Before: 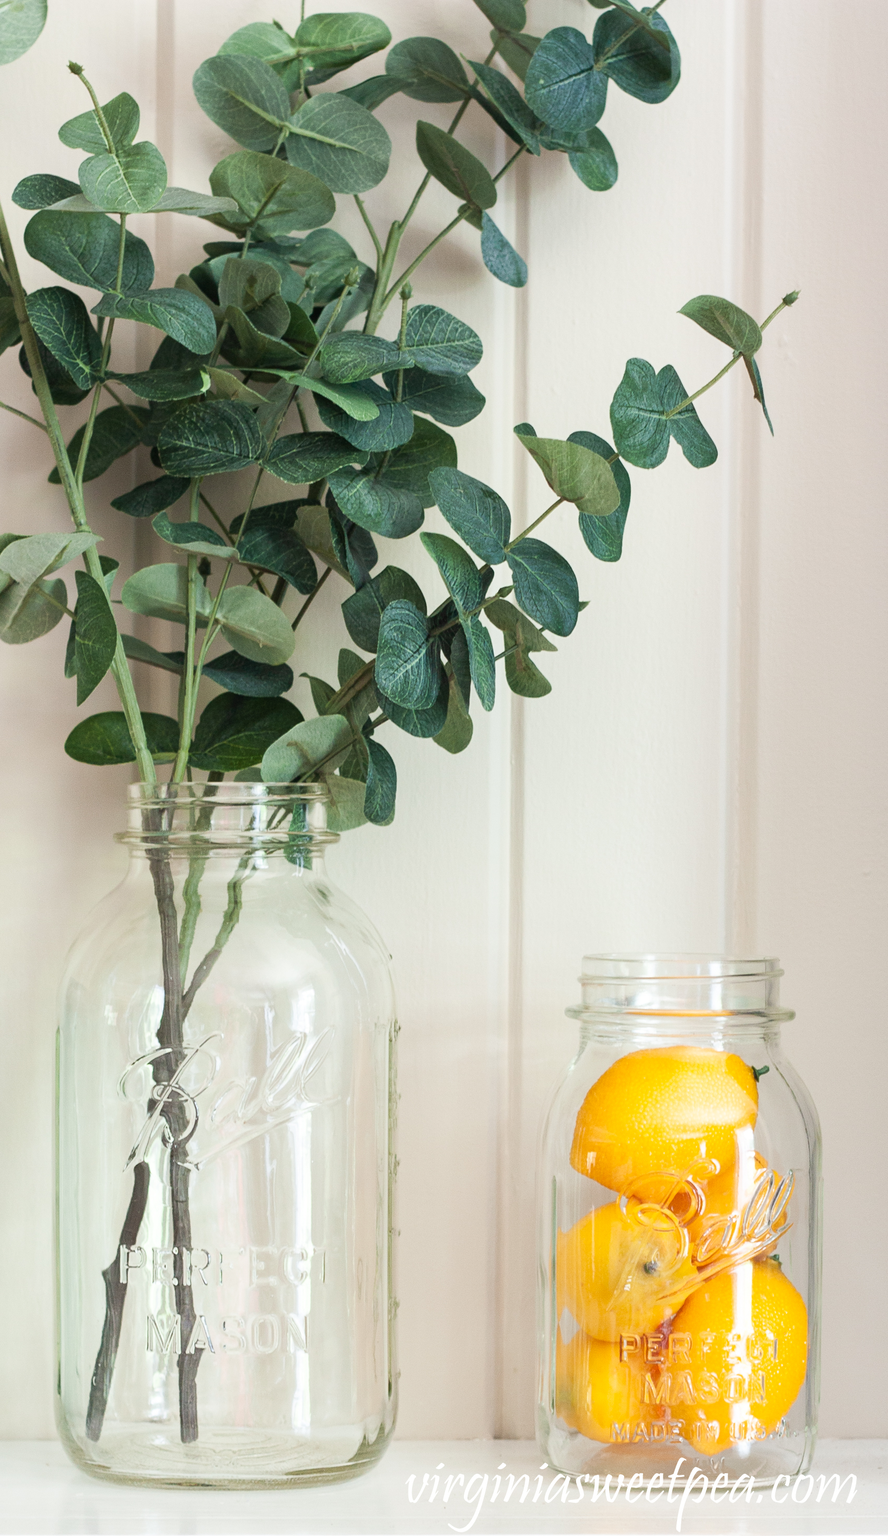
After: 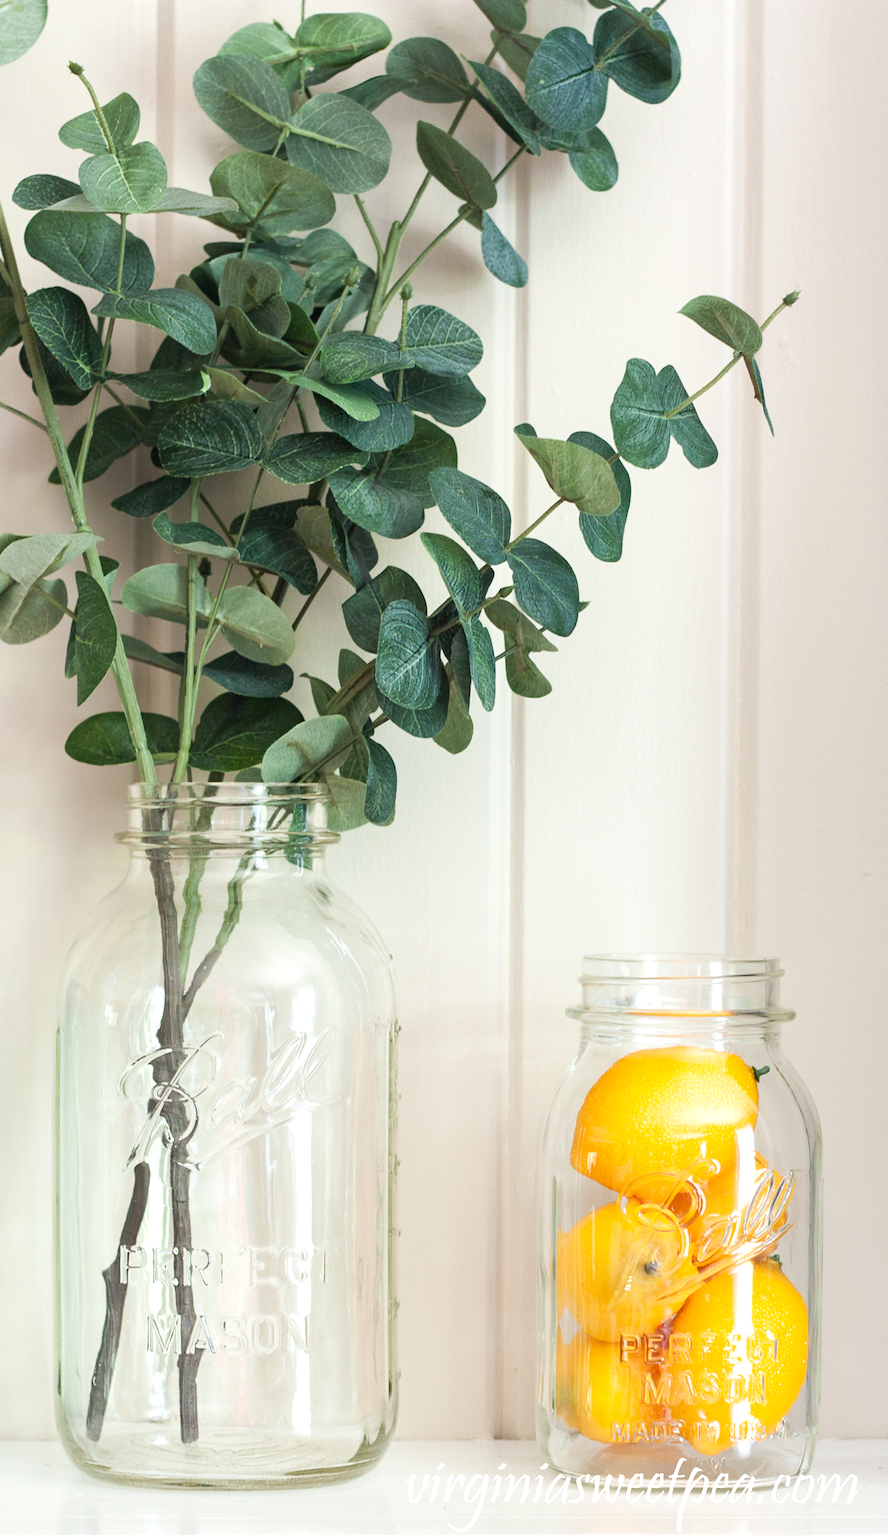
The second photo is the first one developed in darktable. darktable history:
exposure: exposure 0.172 EV, compensate exposure bias true, compensate highlight preservation false
